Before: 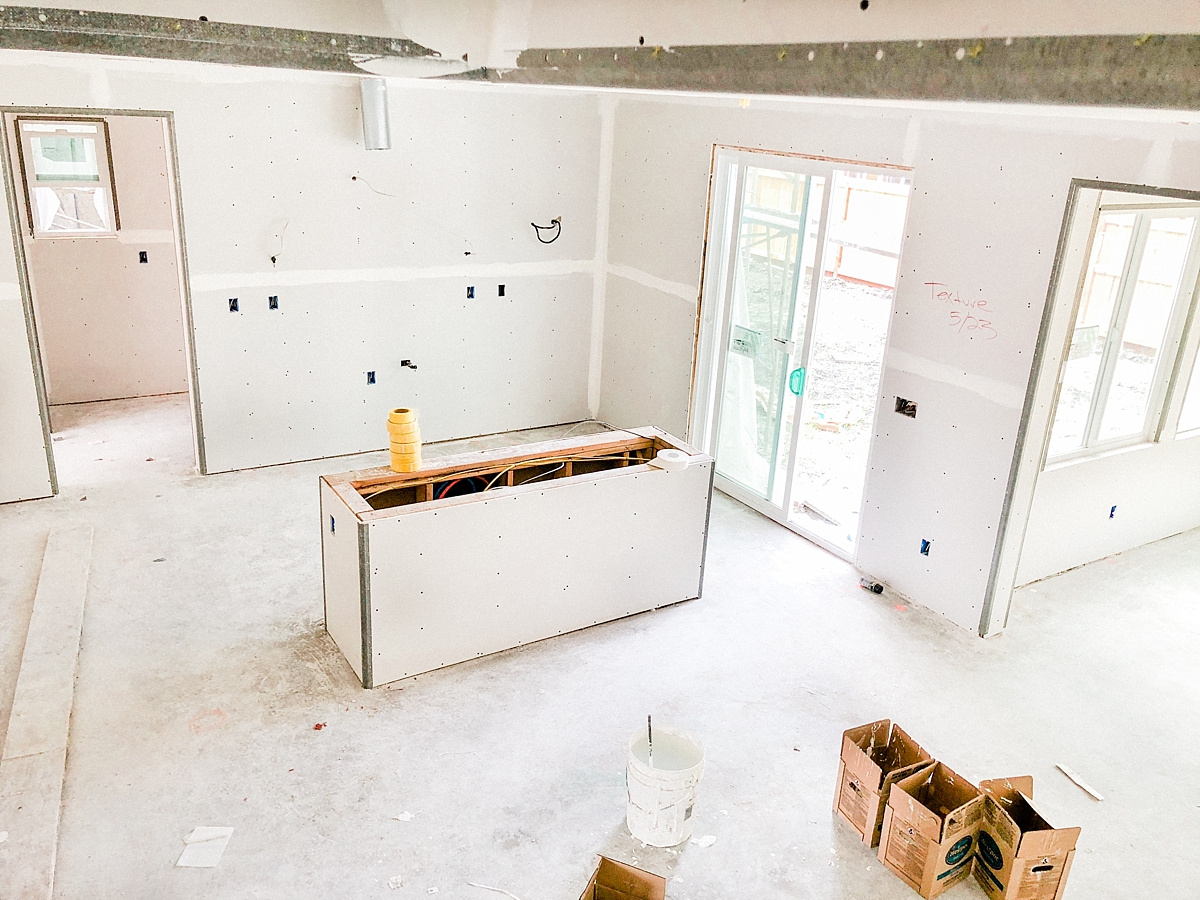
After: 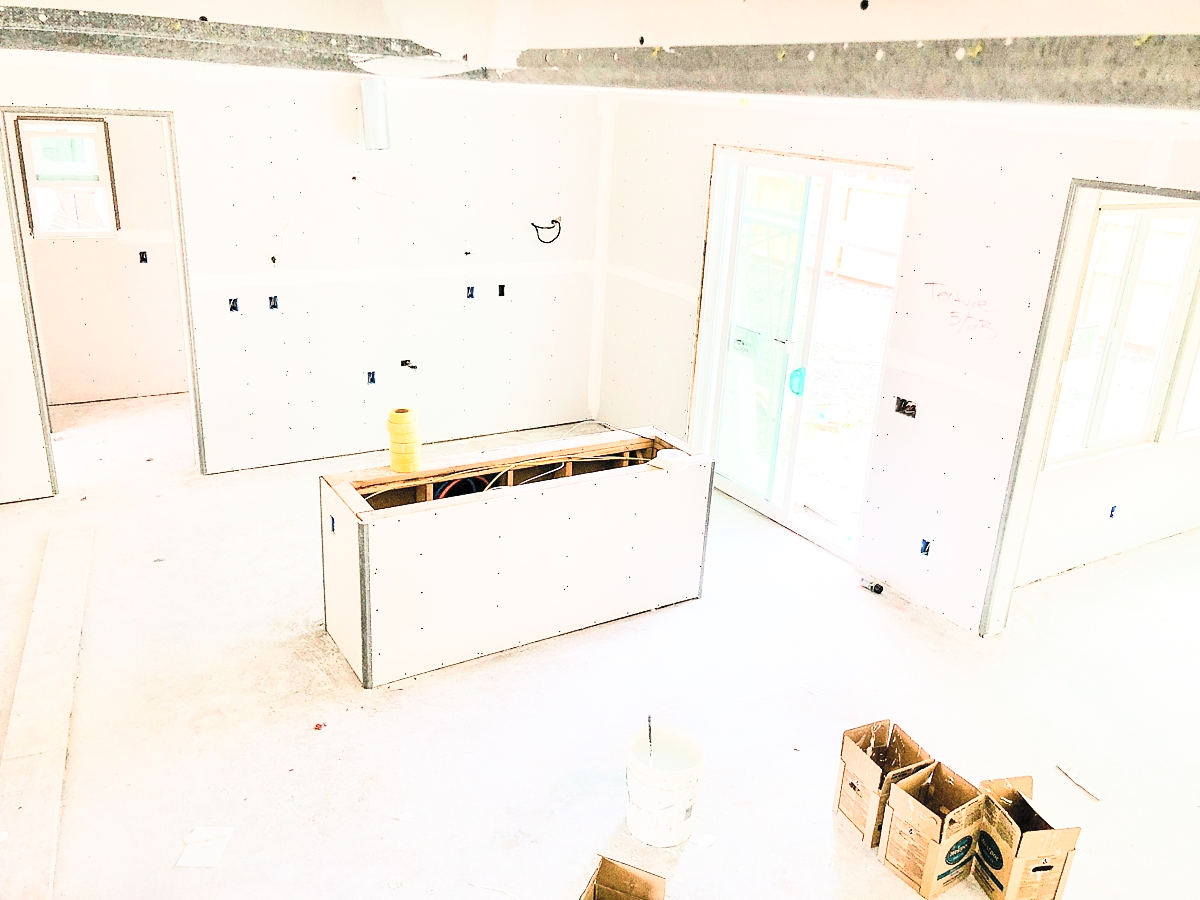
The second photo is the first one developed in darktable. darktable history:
contrast brightness saturation: contrast 0.39, brightness 0.53
